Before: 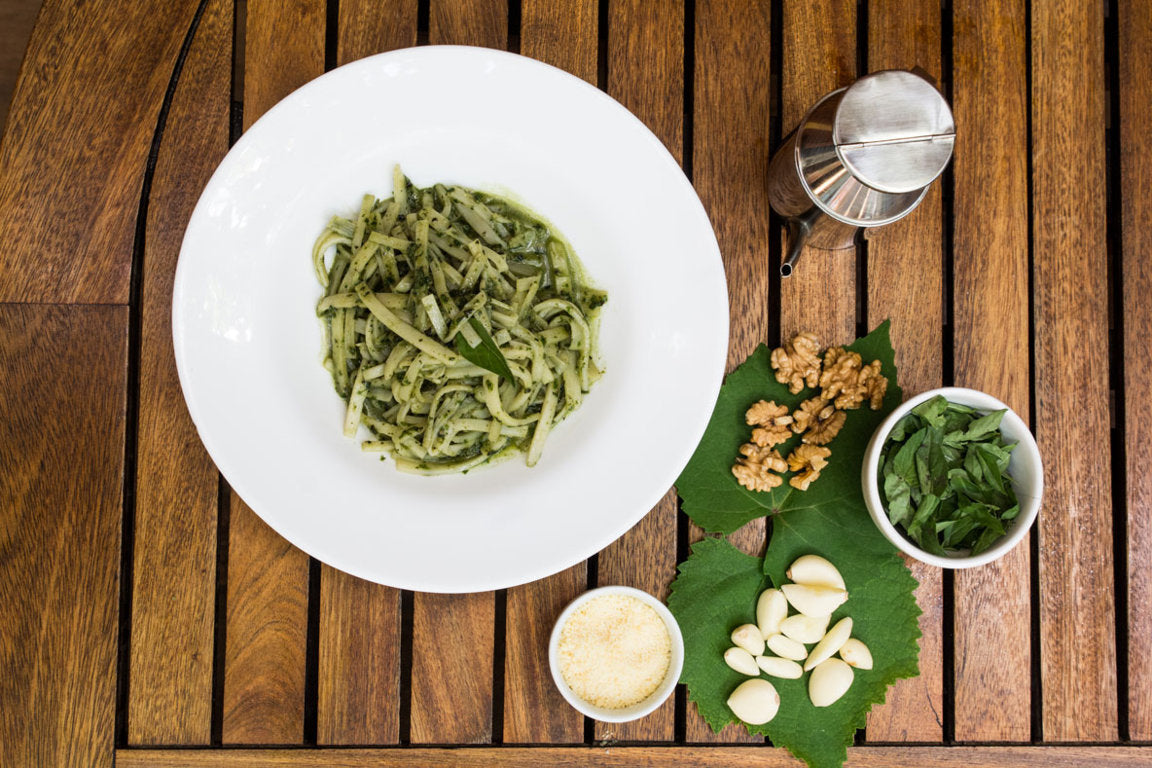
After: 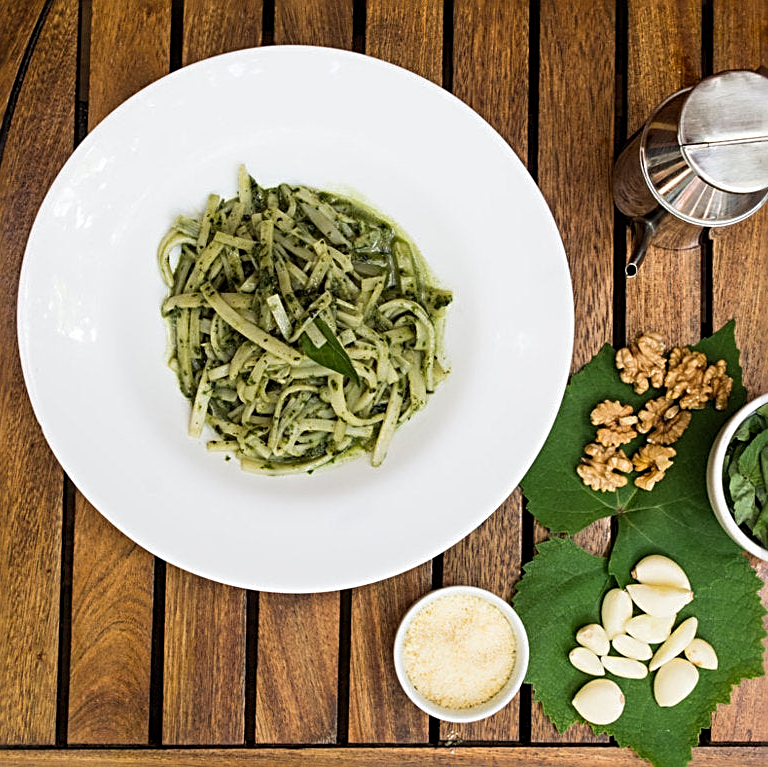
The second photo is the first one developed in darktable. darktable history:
sharpen: radius 2.676, amount 0.669
crop and rotate: left 13.537%, right 19.796%
